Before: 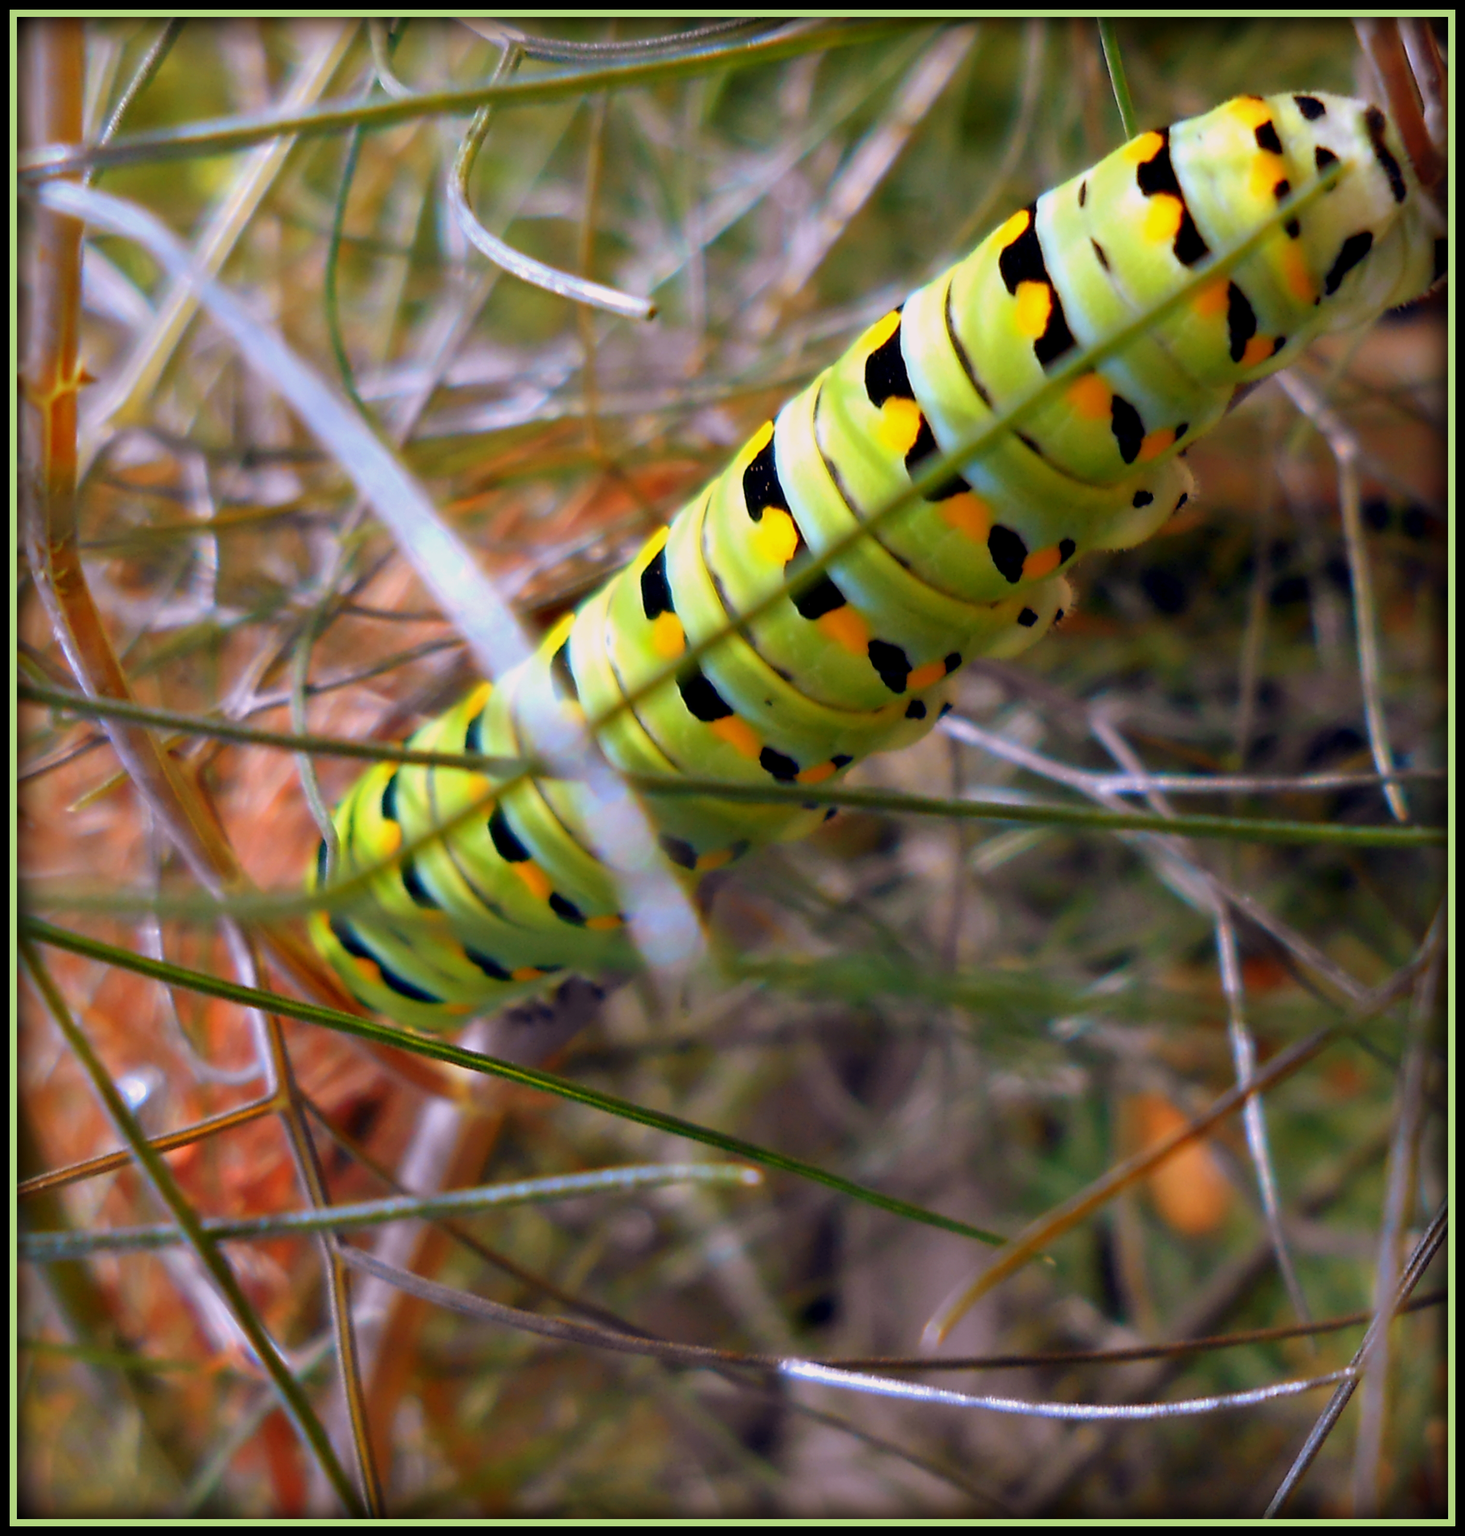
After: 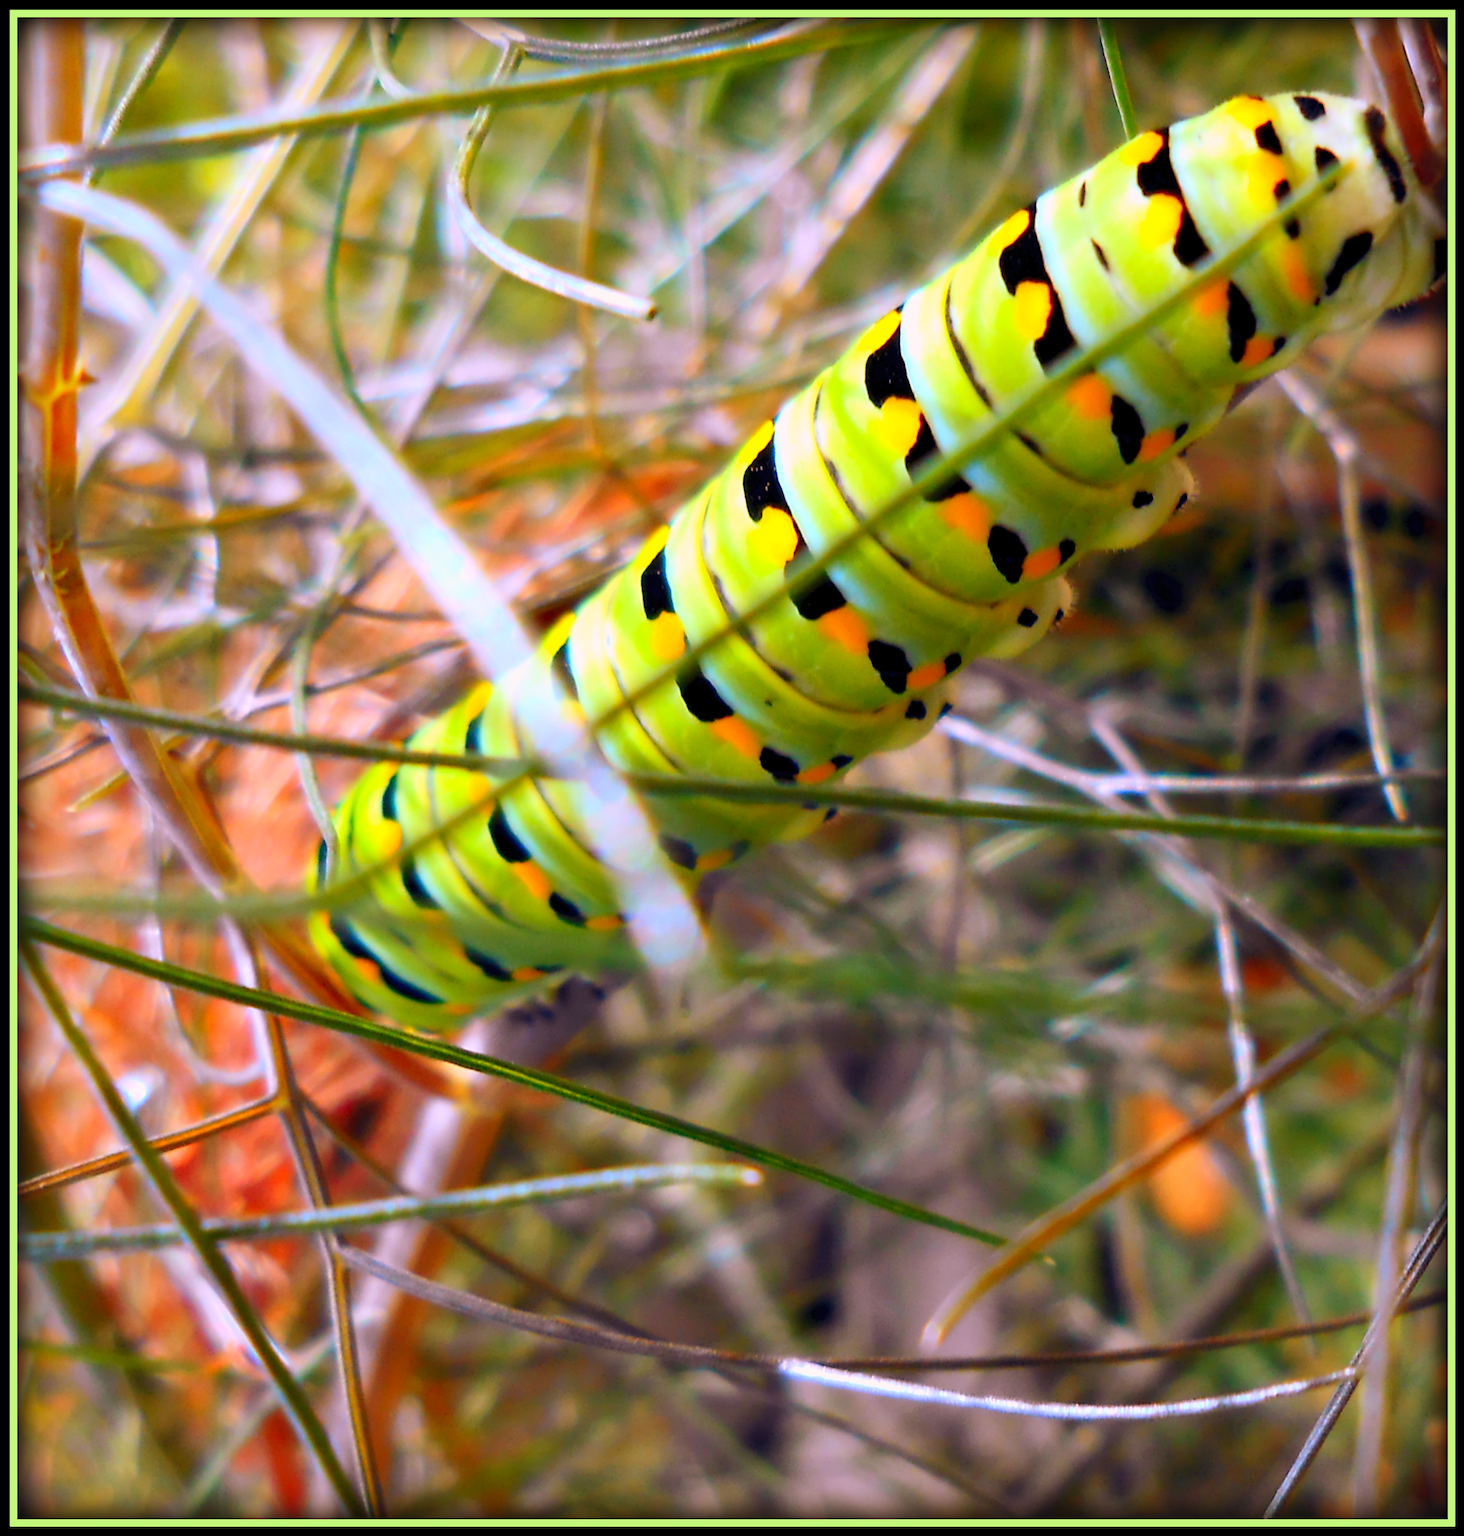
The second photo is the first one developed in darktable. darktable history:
contrast brightness saturation: contrast 0.244, brightness 0.246, saturation 0.371
